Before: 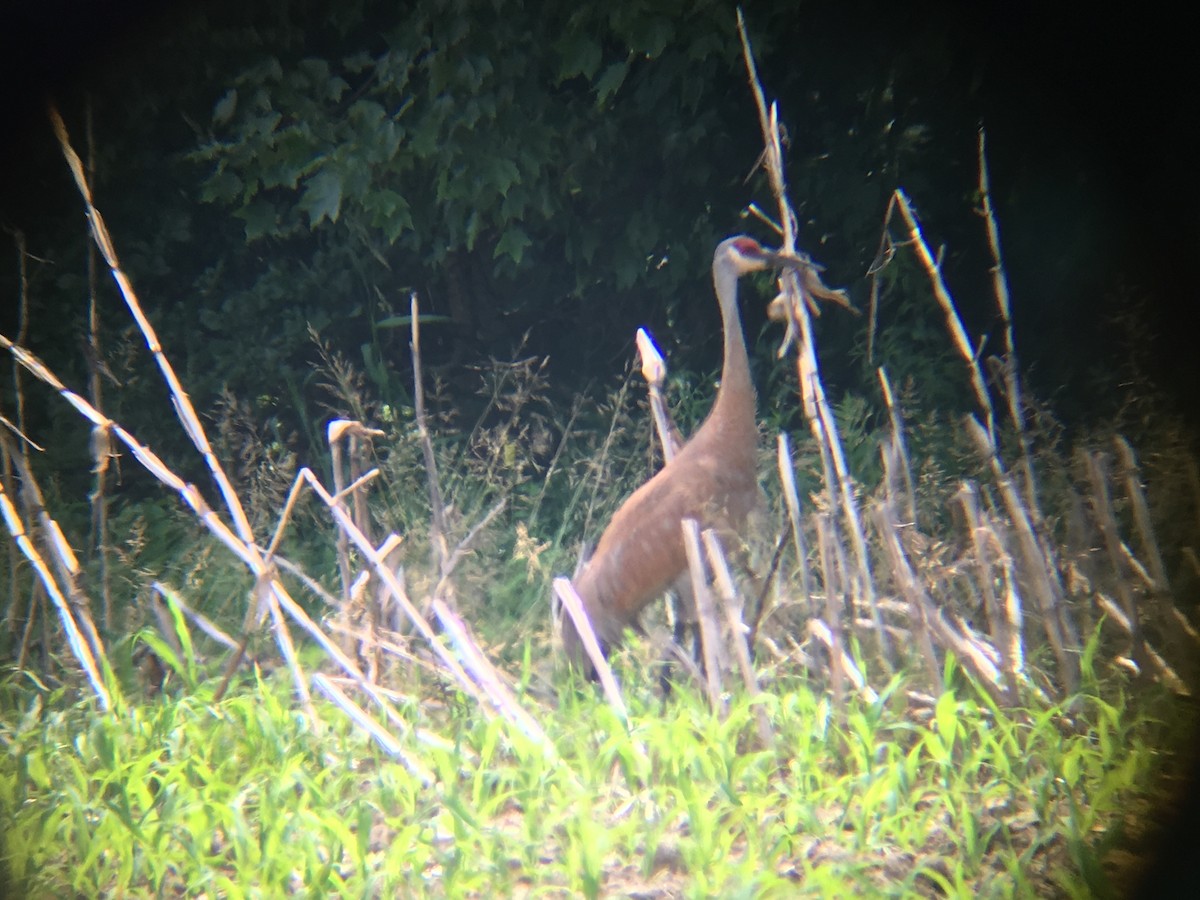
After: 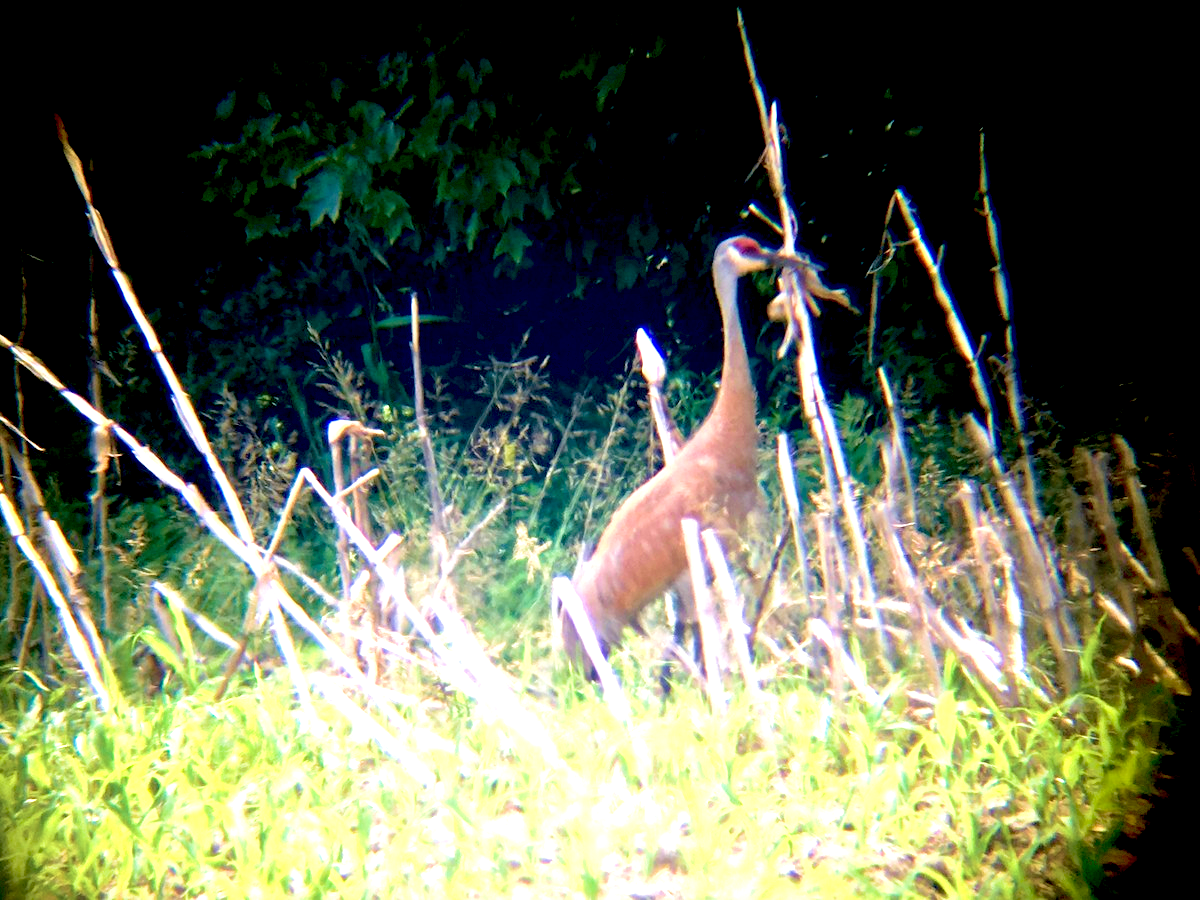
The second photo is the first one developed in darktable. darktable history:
velvia: strength 67.07%, mid-tones bias 0.972
exposure: black level correction 0.035, exposure 0.9 EV, compensate highlight preservation false
